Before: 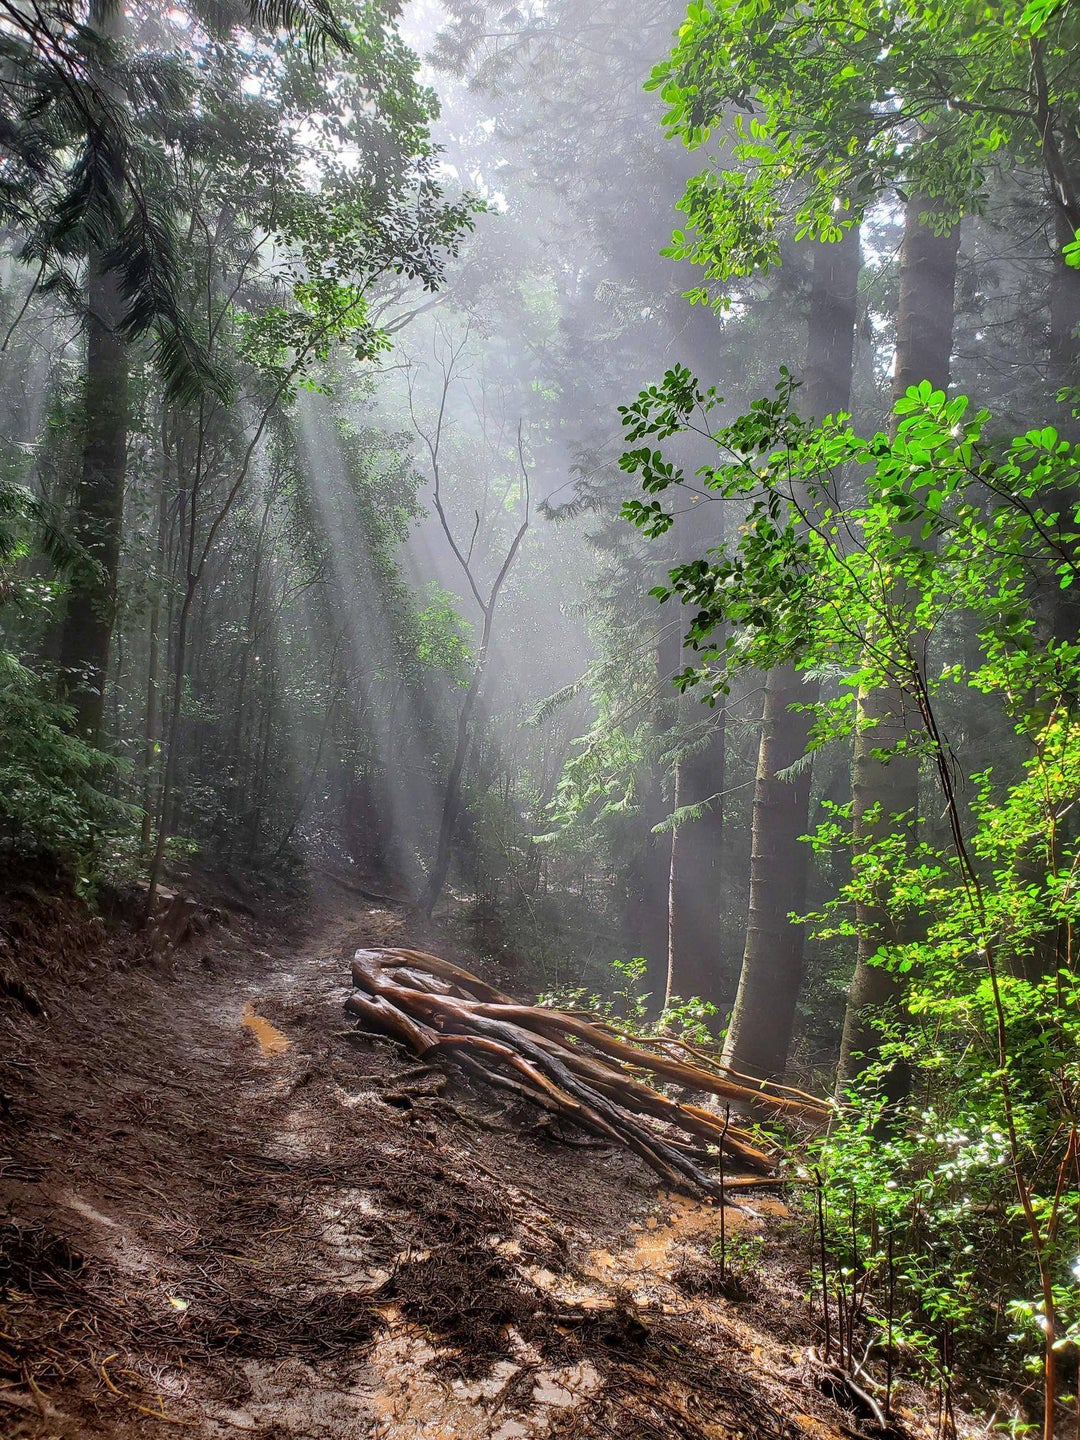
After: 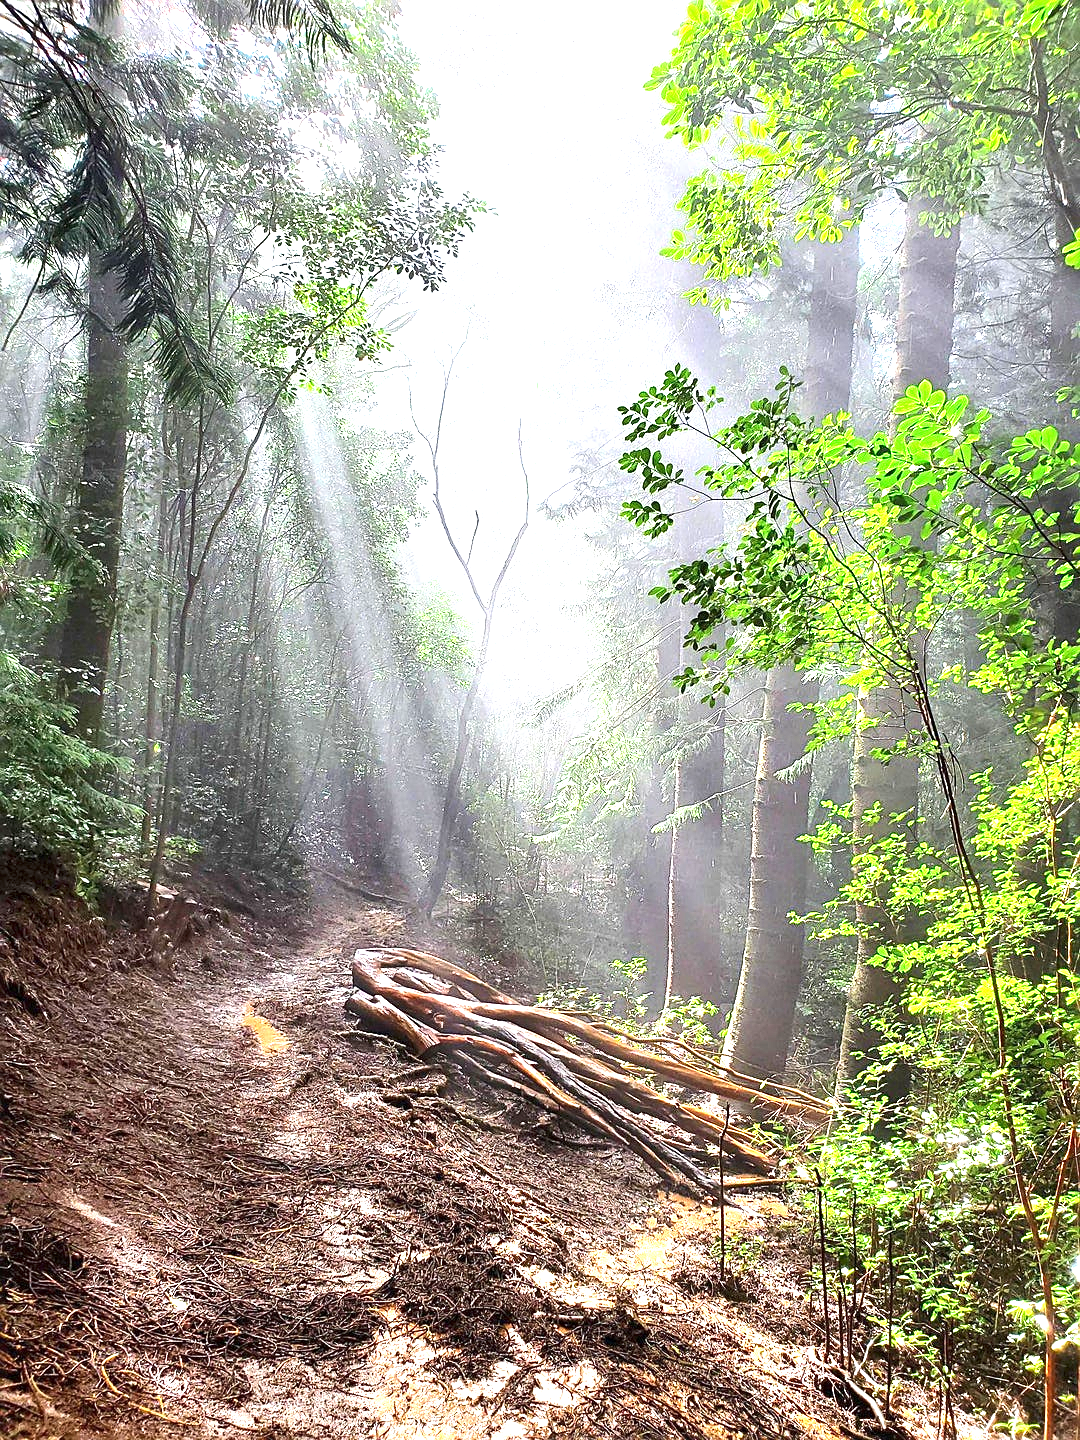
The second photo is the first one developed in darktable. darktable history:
tone curve: curves: ch0 [(0, 0) (0.003, 0.014) (0.011, 0.019) (0.025, 0.028) (0.044, 0.044) (0.069, 0.069) (0.1, 0.1) (0.136, 0.131) (0.177, 0.168) (0.224, 0.206) (0.277, 0.255) (0.335, 0.309) (0.399, 0.374) (0.468, 0.452) (0.543, 0.535) (0.623, 0.623) (0.709, 0.72) (0.801, 0.815) (0.898, 0.898) (1, 1)], color space Lab, independent channels, preserve colors none
exposure: black level correction 0, exposure 1.742 EV, compensate highlight preservation false
sharpen: on, module defaults
